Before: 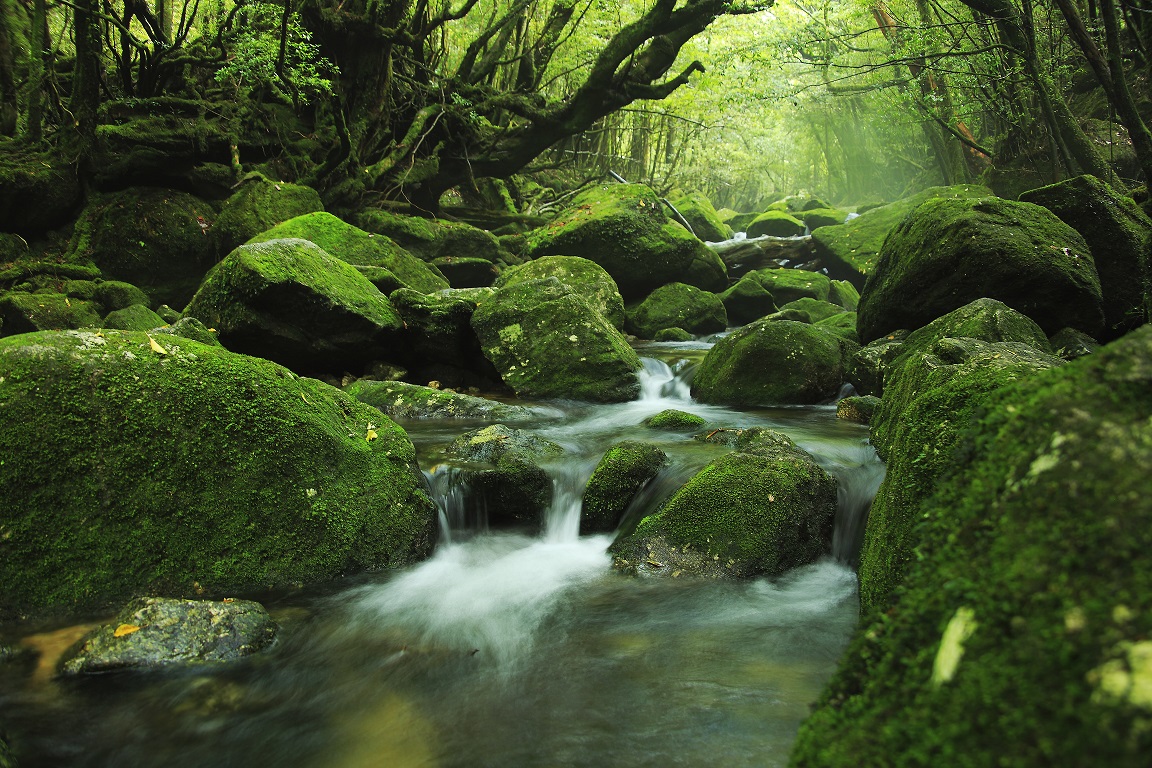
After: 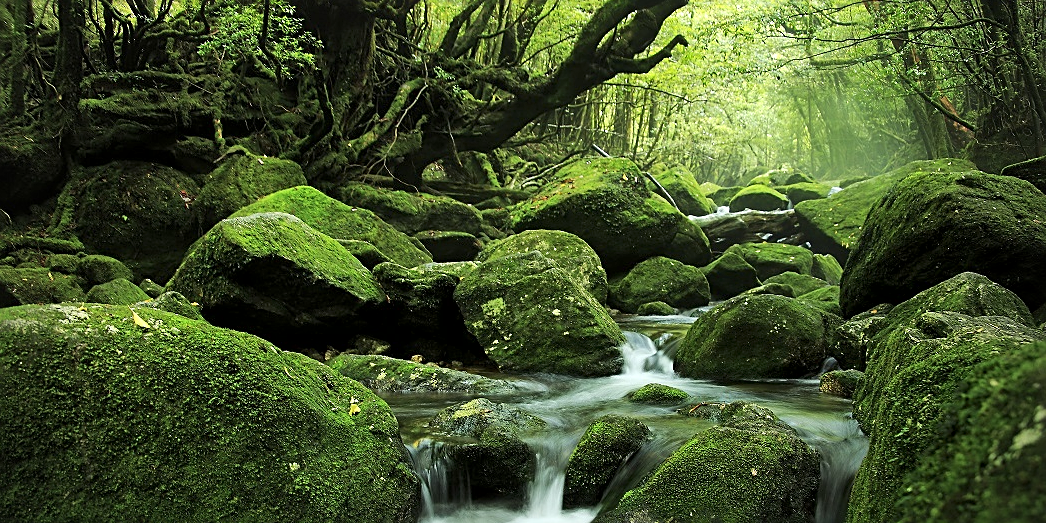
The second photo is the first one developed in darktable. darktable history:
crop: left 1.546%, top 3.413%, right 7.616%, bottom 28.415%
local contrast: mode bilateral grid, contrast 25, coarseness 61, detail 151%, midtone range 0.2
sharpen: on, module defaults
vignetting: brightness -0.467, saturation -0.291
